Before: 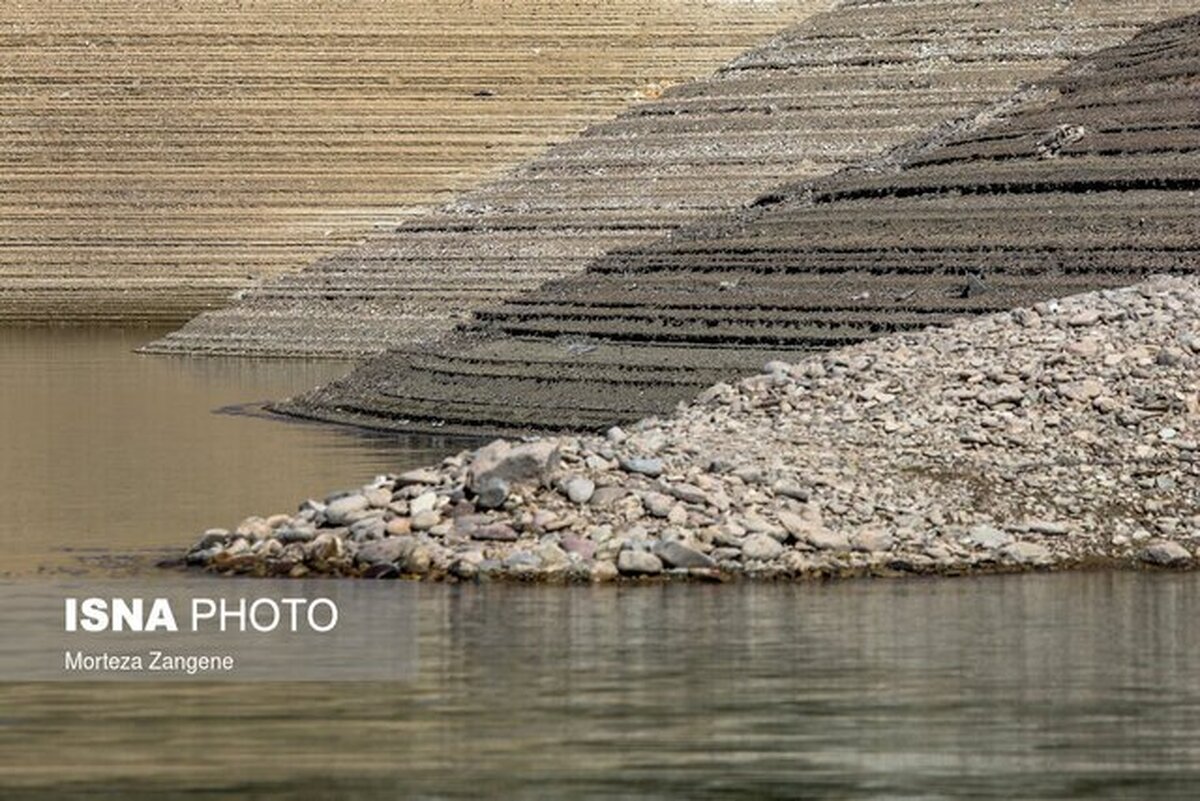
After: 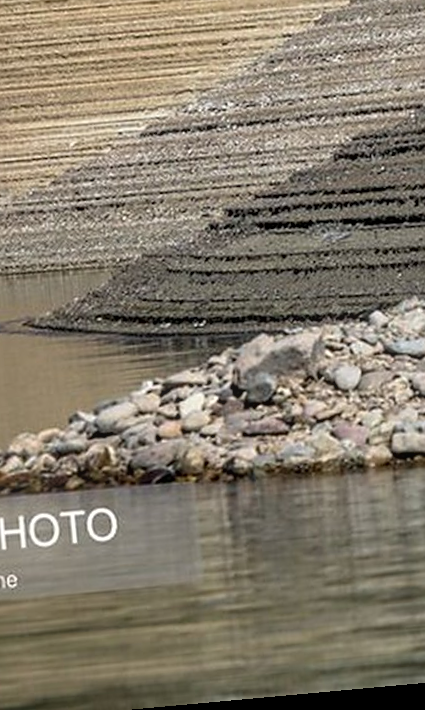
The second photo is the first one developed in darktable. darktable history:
shadows and highlights: radius 125.46, shadows 30.51, highlights -30.51, low approximation 0.01, soften with gaussian
crop and rotate: left 21.77%, top 18.528%, right 44.676%, bottom 2.997%
contrast brightness saturation: contrast 0.01, saturation -0.05
rotate and perspective: rotation -5.2°, automatic cropping off
bloom: size 5%, threshold 95%, strength 15%
sharpen: radius 1.864, amount 0.398, threshold 1.271
white balance: emerald 1
